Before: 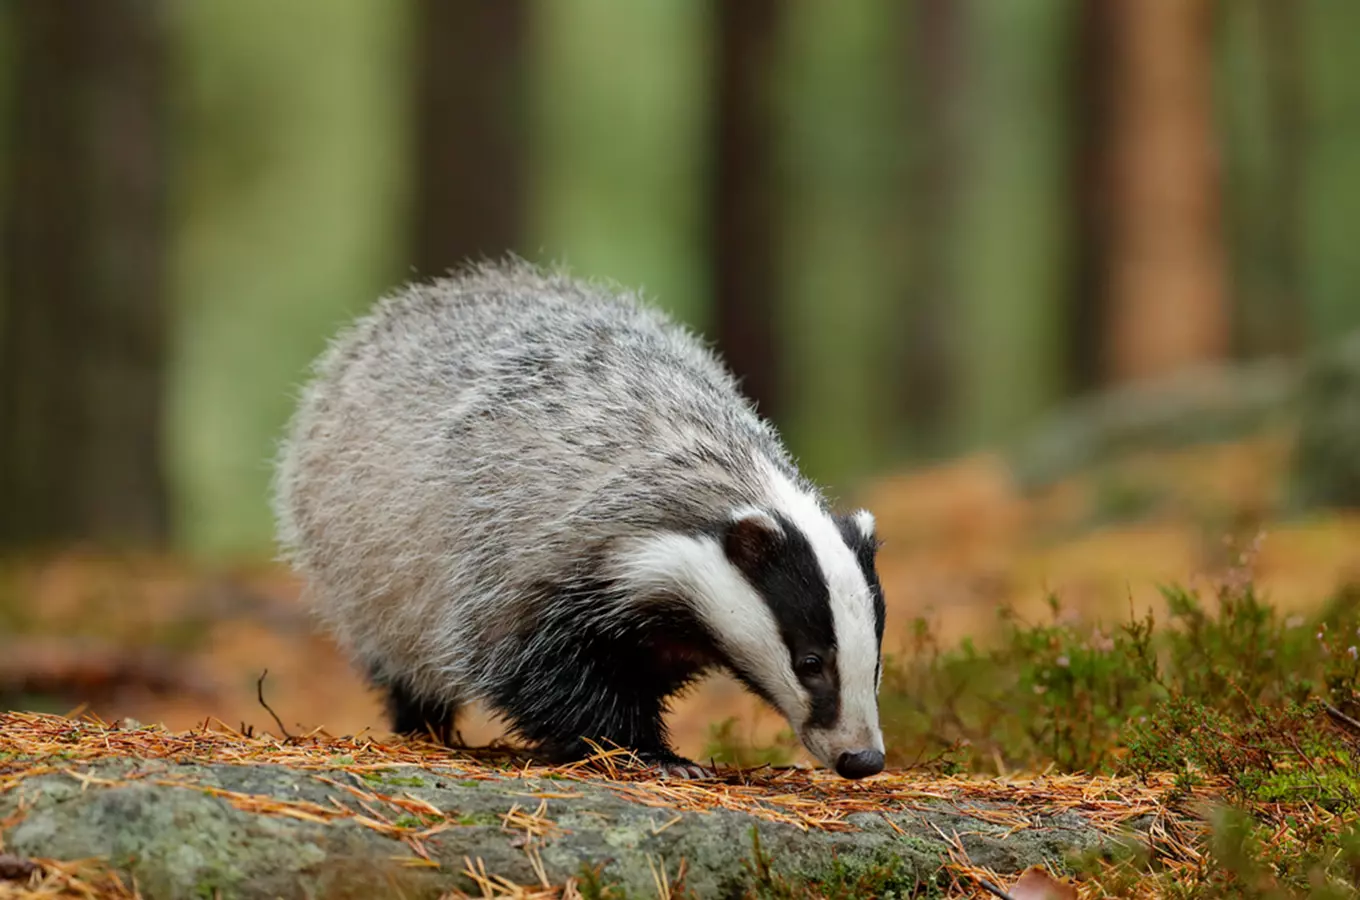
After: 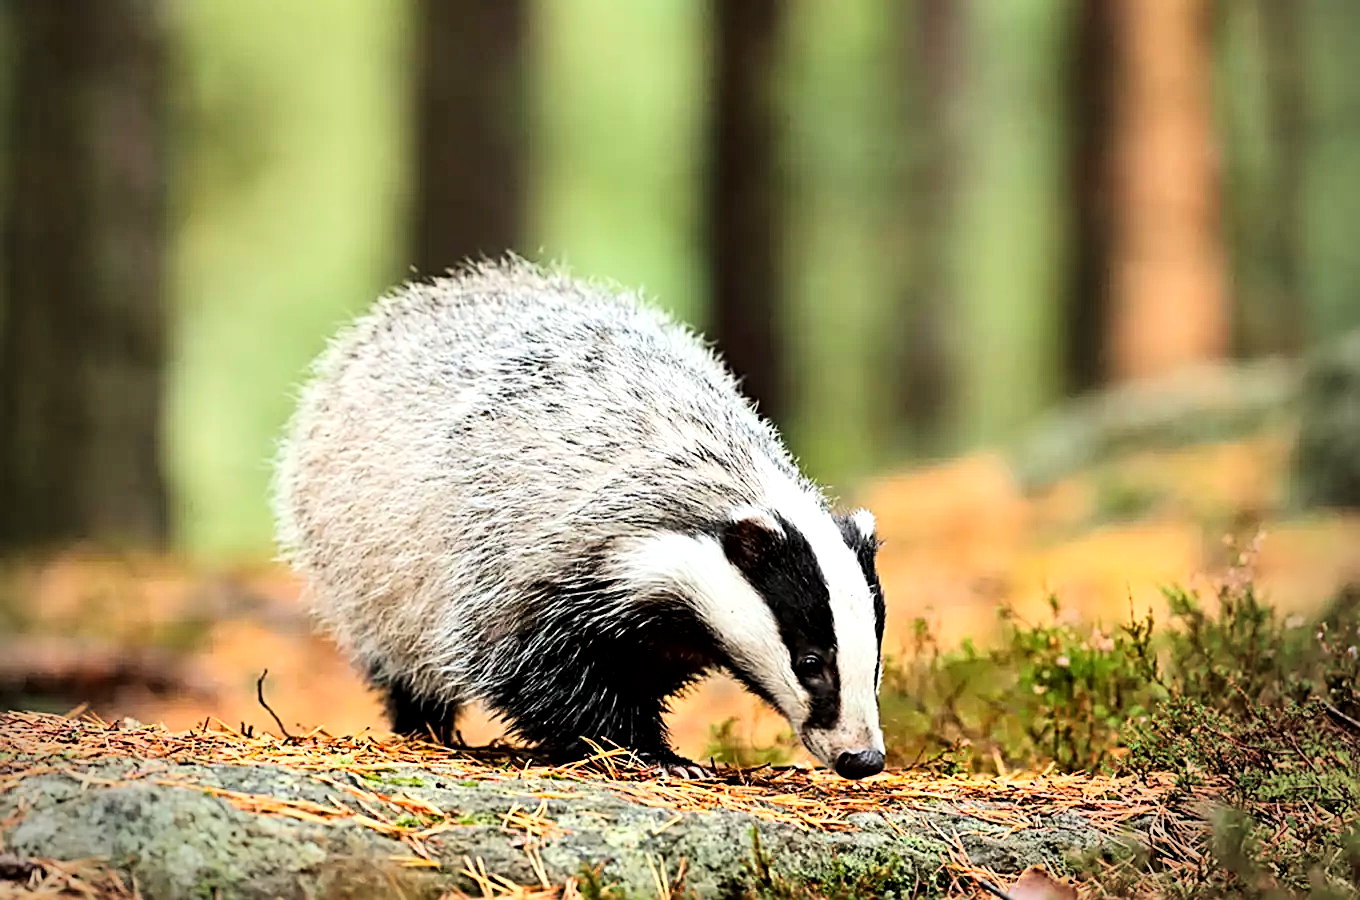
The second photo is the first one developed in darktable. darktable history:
vignetting: fall-off start 88.27%, fall-off radius 25.37%, brightness -0.417, saturation -0.292, center (-0.053, -0.357)
sharpen: radius 3.02, amount 0.773
base curve: curves: ch0 [(0, 0) (0.007, 0.004) (0.027, 0.03) (0.046, 0.07) (0.207, 0.54) (0.442, 0.872) (0.673, 0.972) (1, 1)]
local contrast: highlights 106%, shadows 100%, detail 120%, midtone range 0.2
